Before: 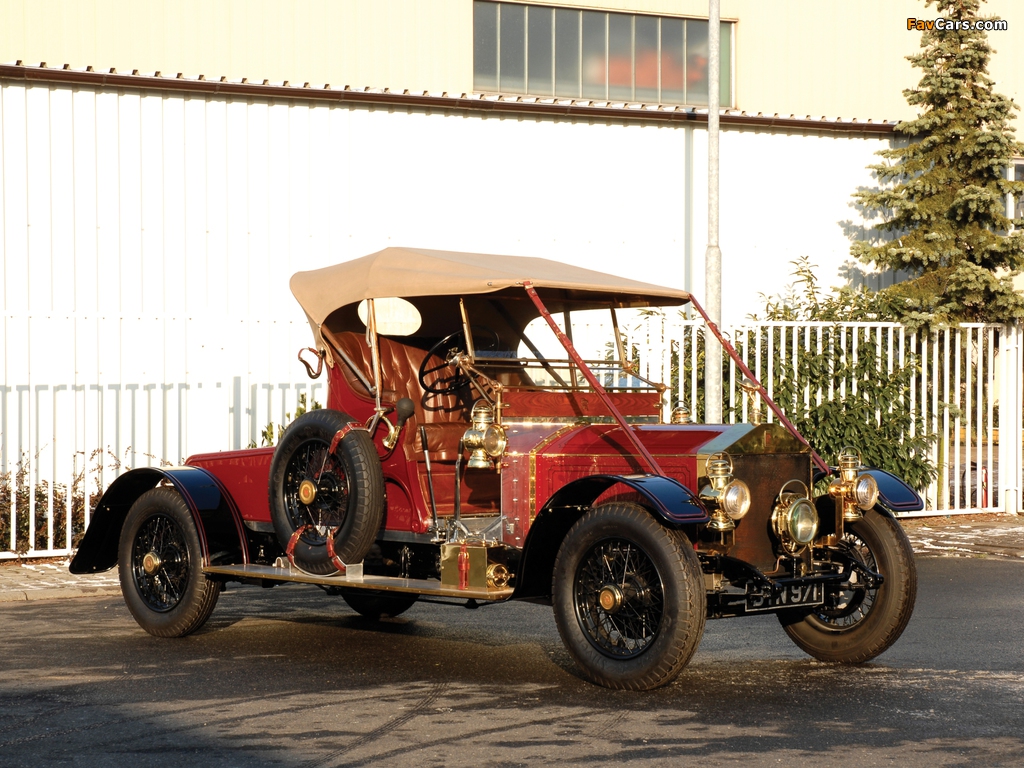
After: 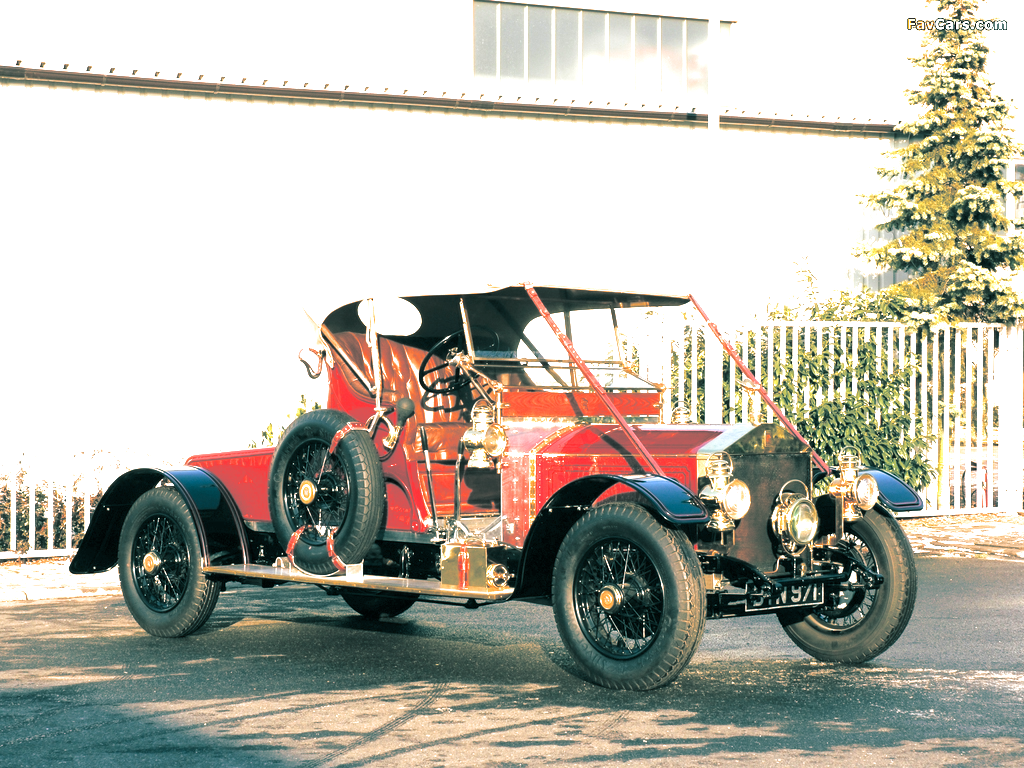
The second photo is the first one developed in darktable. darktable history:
exposure: black level correction 0, exposure 1.7 EV, compensate exposure bias true, compensate highlight preservation false
split-toning: shadows › hue 183.6°, shadows › saturation 0.52, highlights › hue 0°, highlights › saturation 0
